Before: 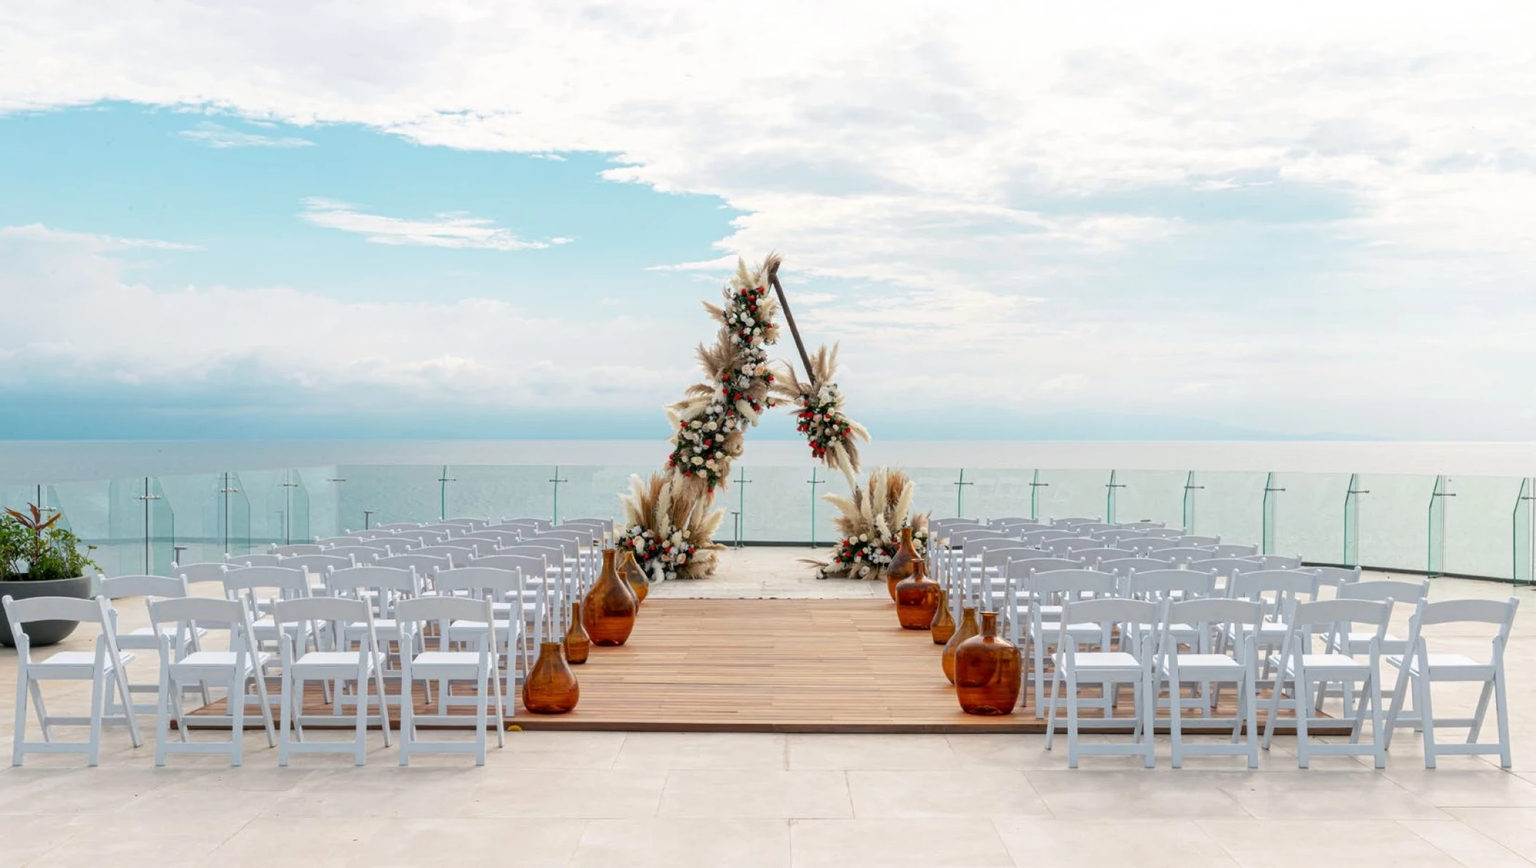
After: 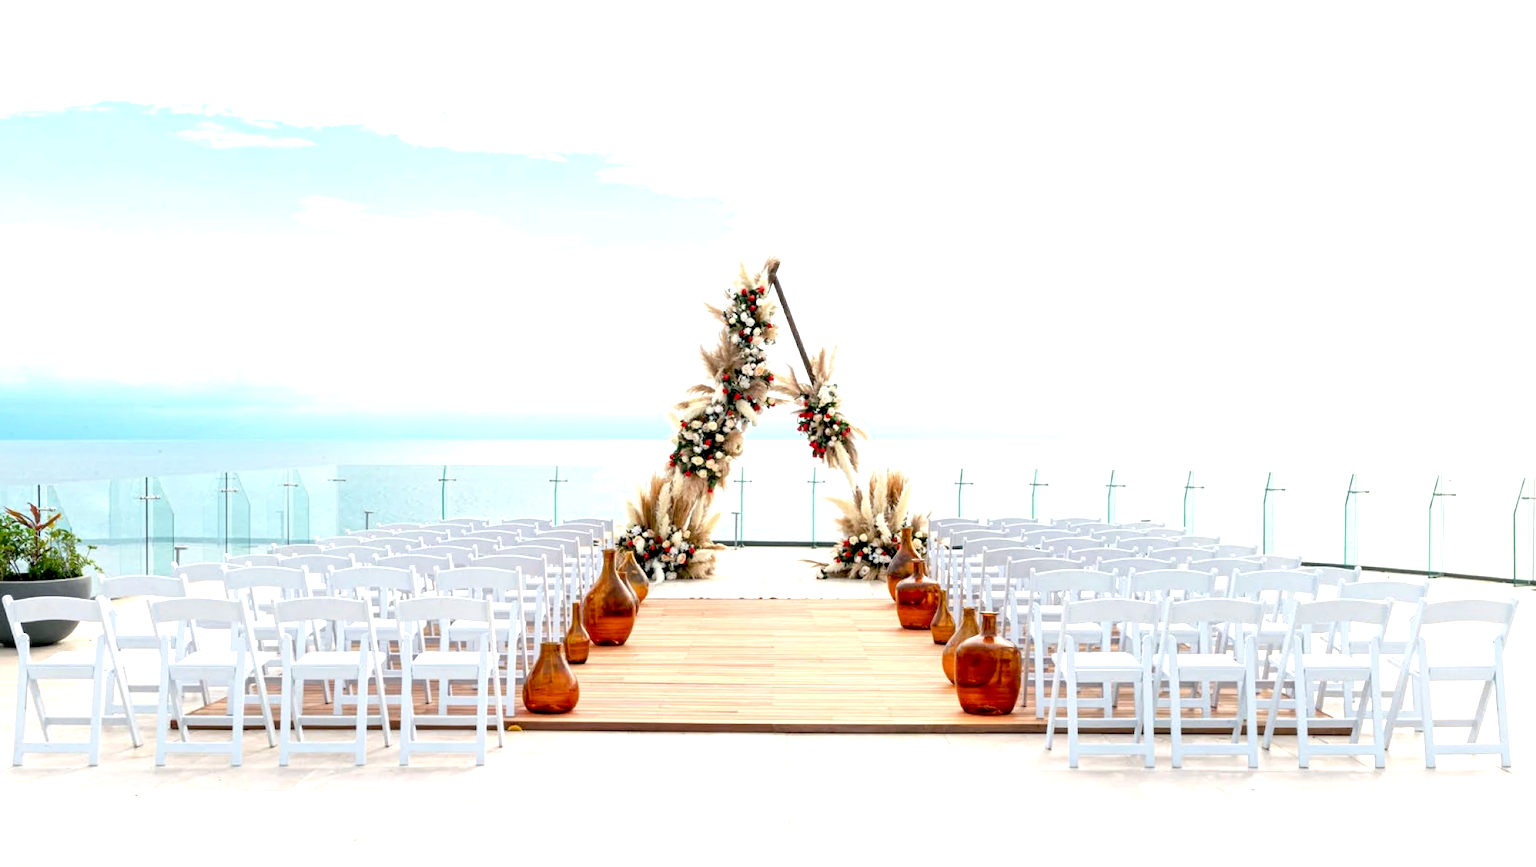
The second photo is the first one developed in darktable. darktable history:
exposure: black level correction 0.008, exposure 0.988 EV, compensate highlight preservation false
